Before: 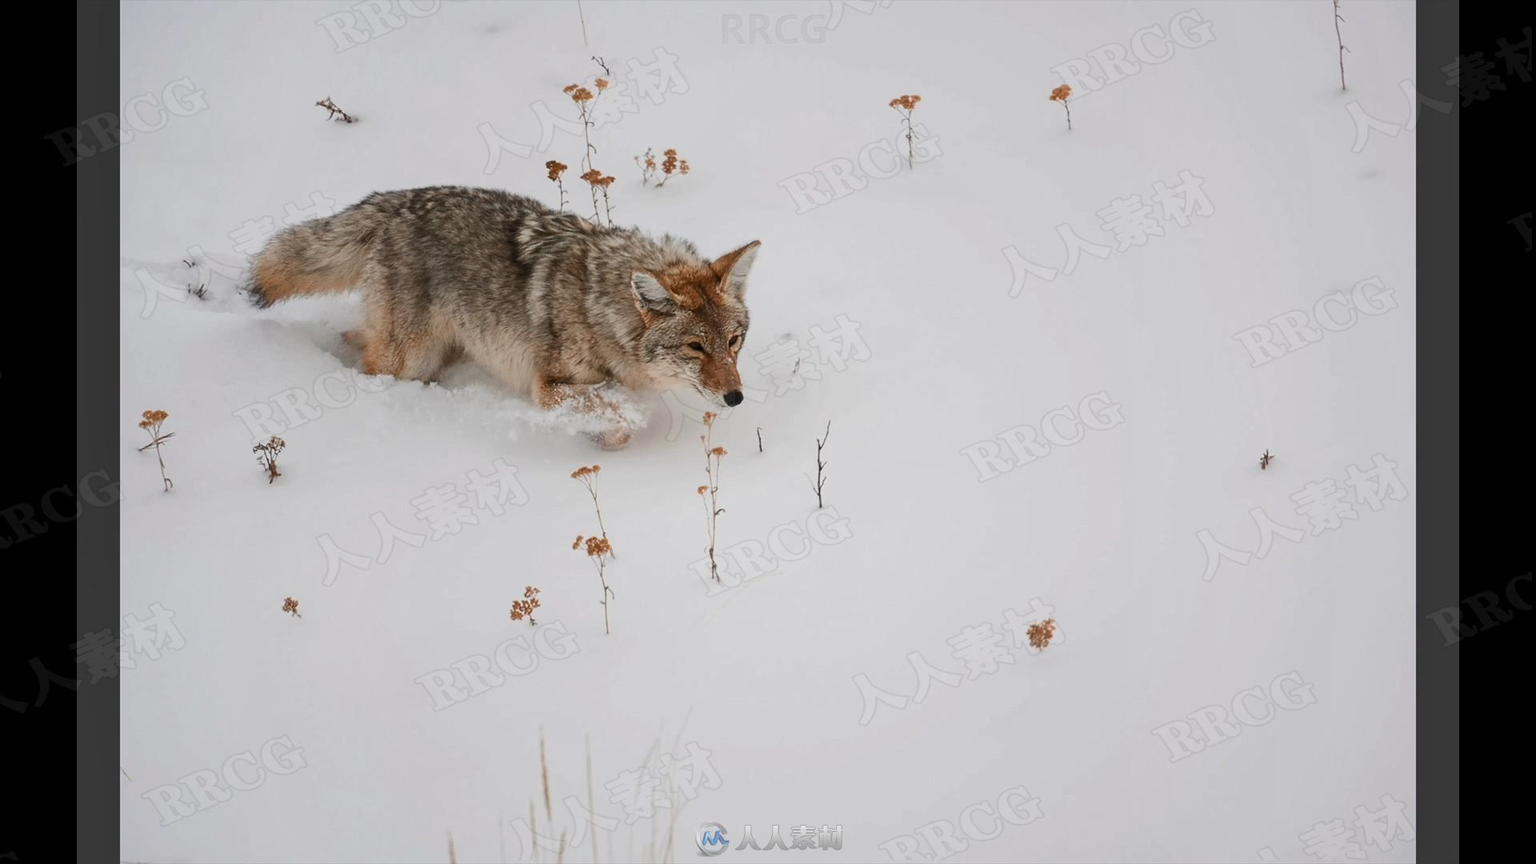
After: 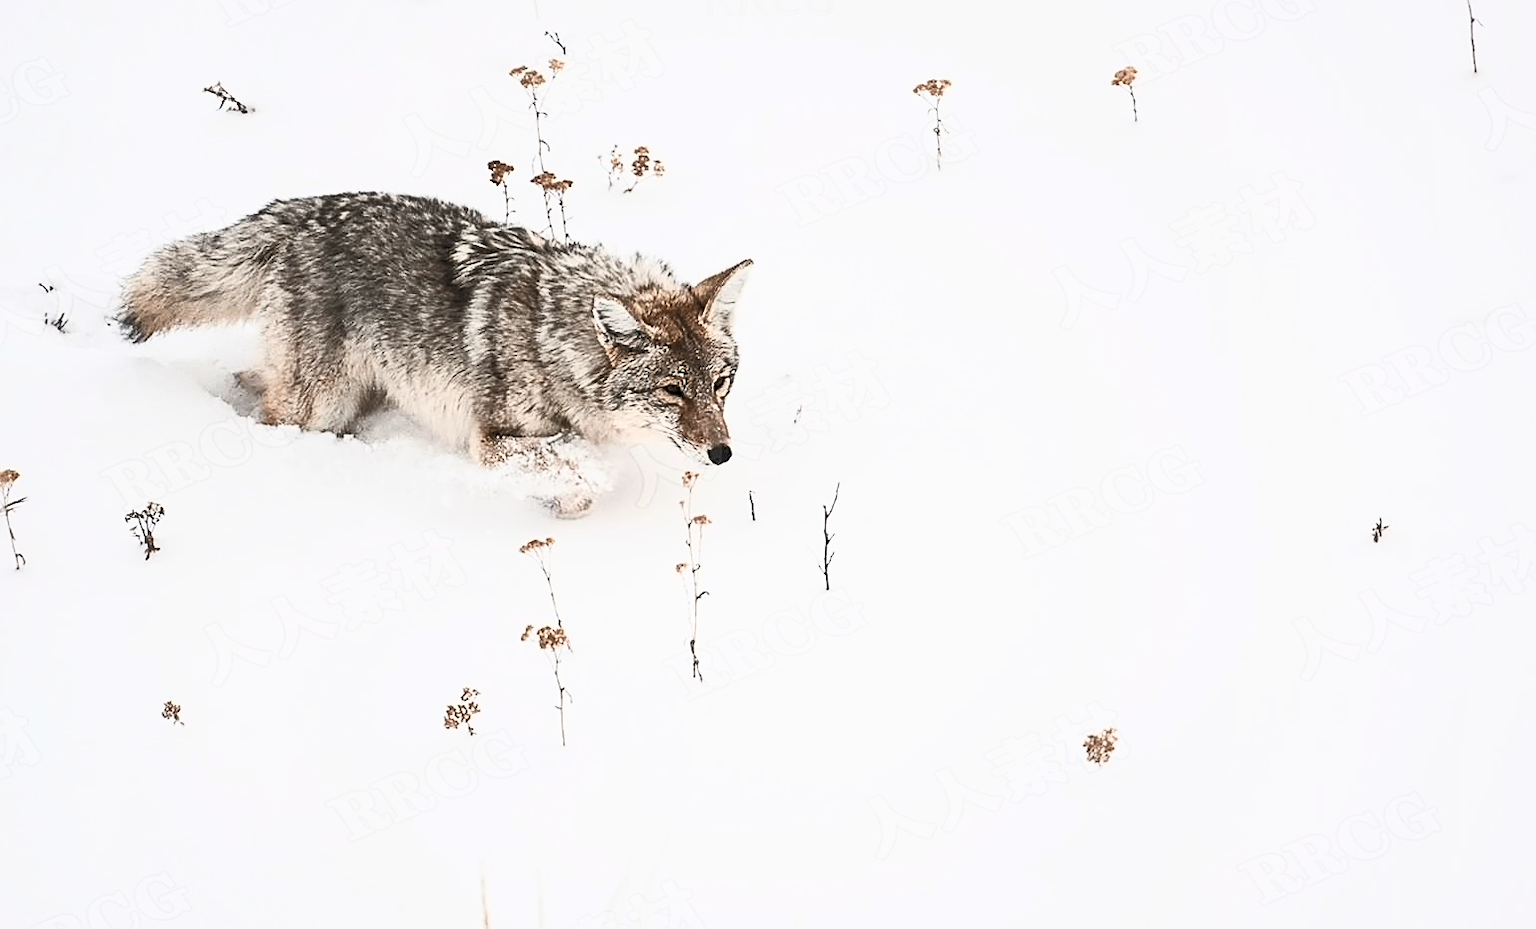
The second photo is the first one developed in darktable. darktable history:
sharpen: amount 0.896
crop: left 9.927%, top 3.659%, right 9.256%, bottom 9.356%
contrast brightness saturation: contrast 0.588, brightness 0.58, saturation -0.334
